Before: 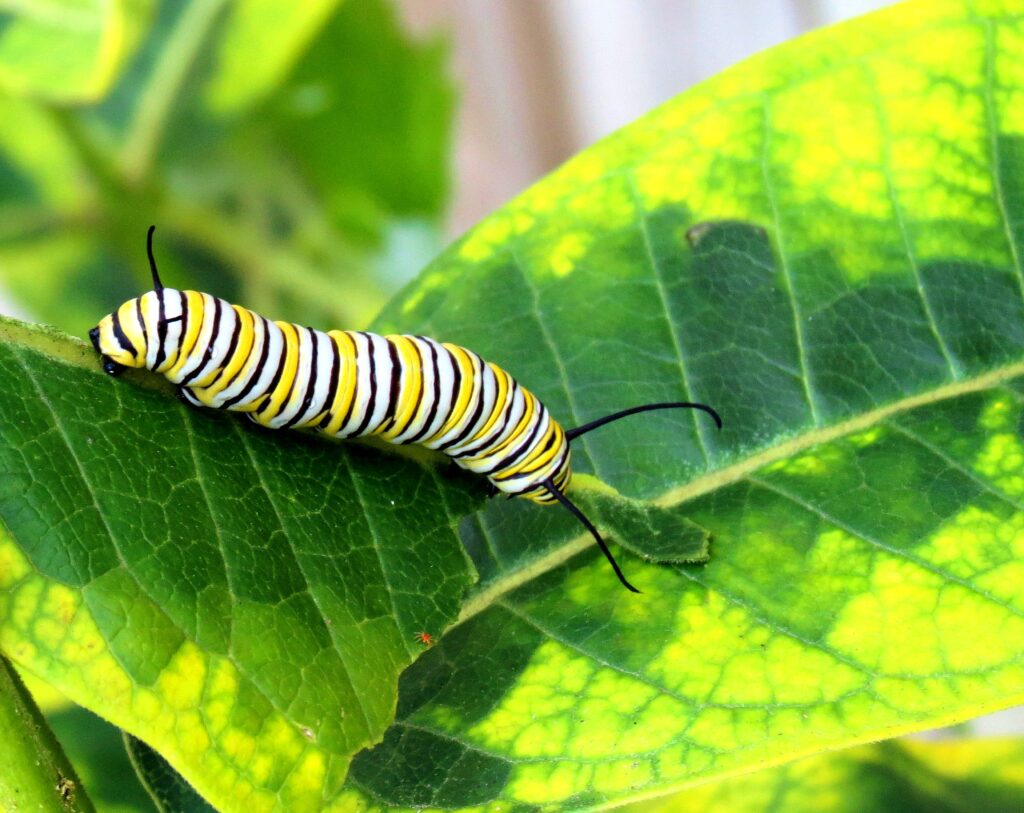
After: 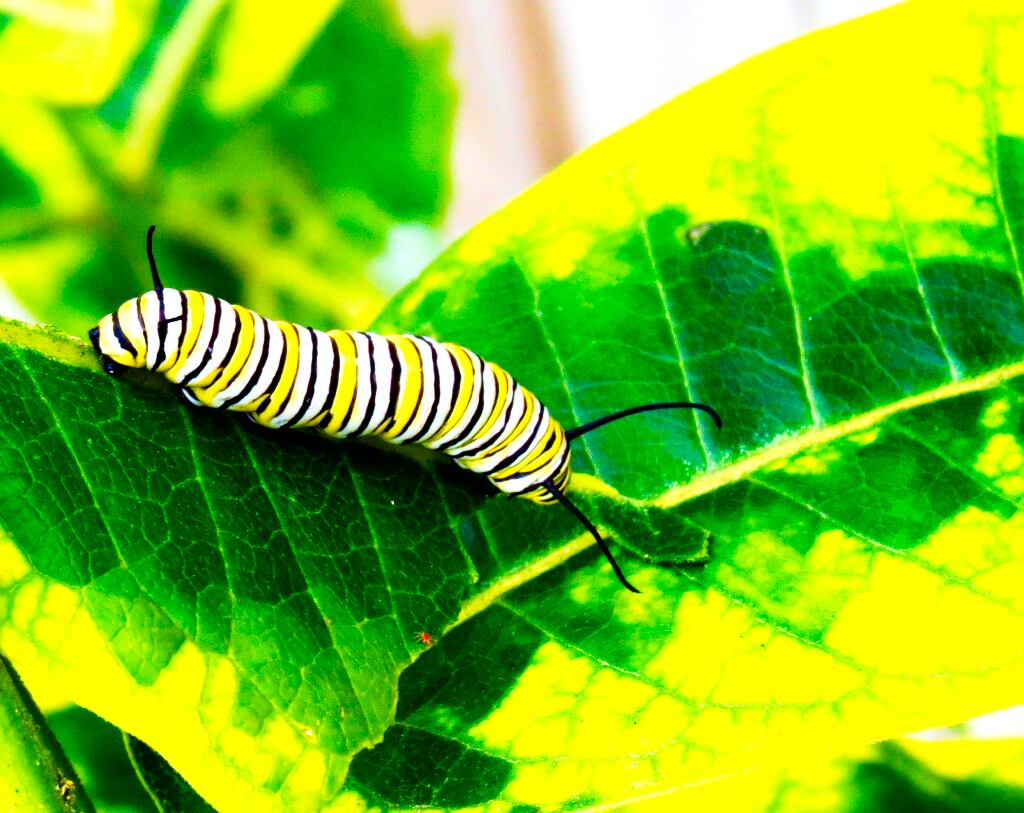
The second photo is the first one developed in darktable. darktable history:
tone curve: curves: ch0 [(0, 0) (0.137, 0.063) (0.255, 0.176) (0.502, 0.502) (0.749, 0.839) (1, 1)], preserve colors none
color balance rgb: linear chroma grading › global chroma 14.841%, perceptual saturation grading › global saturation 44.689%, perceptual saturation grading › highlights -49.096%, perceptual saturation grading › shadows 29.398%, perceptual brilliance grading › global brilliance 12.526%
